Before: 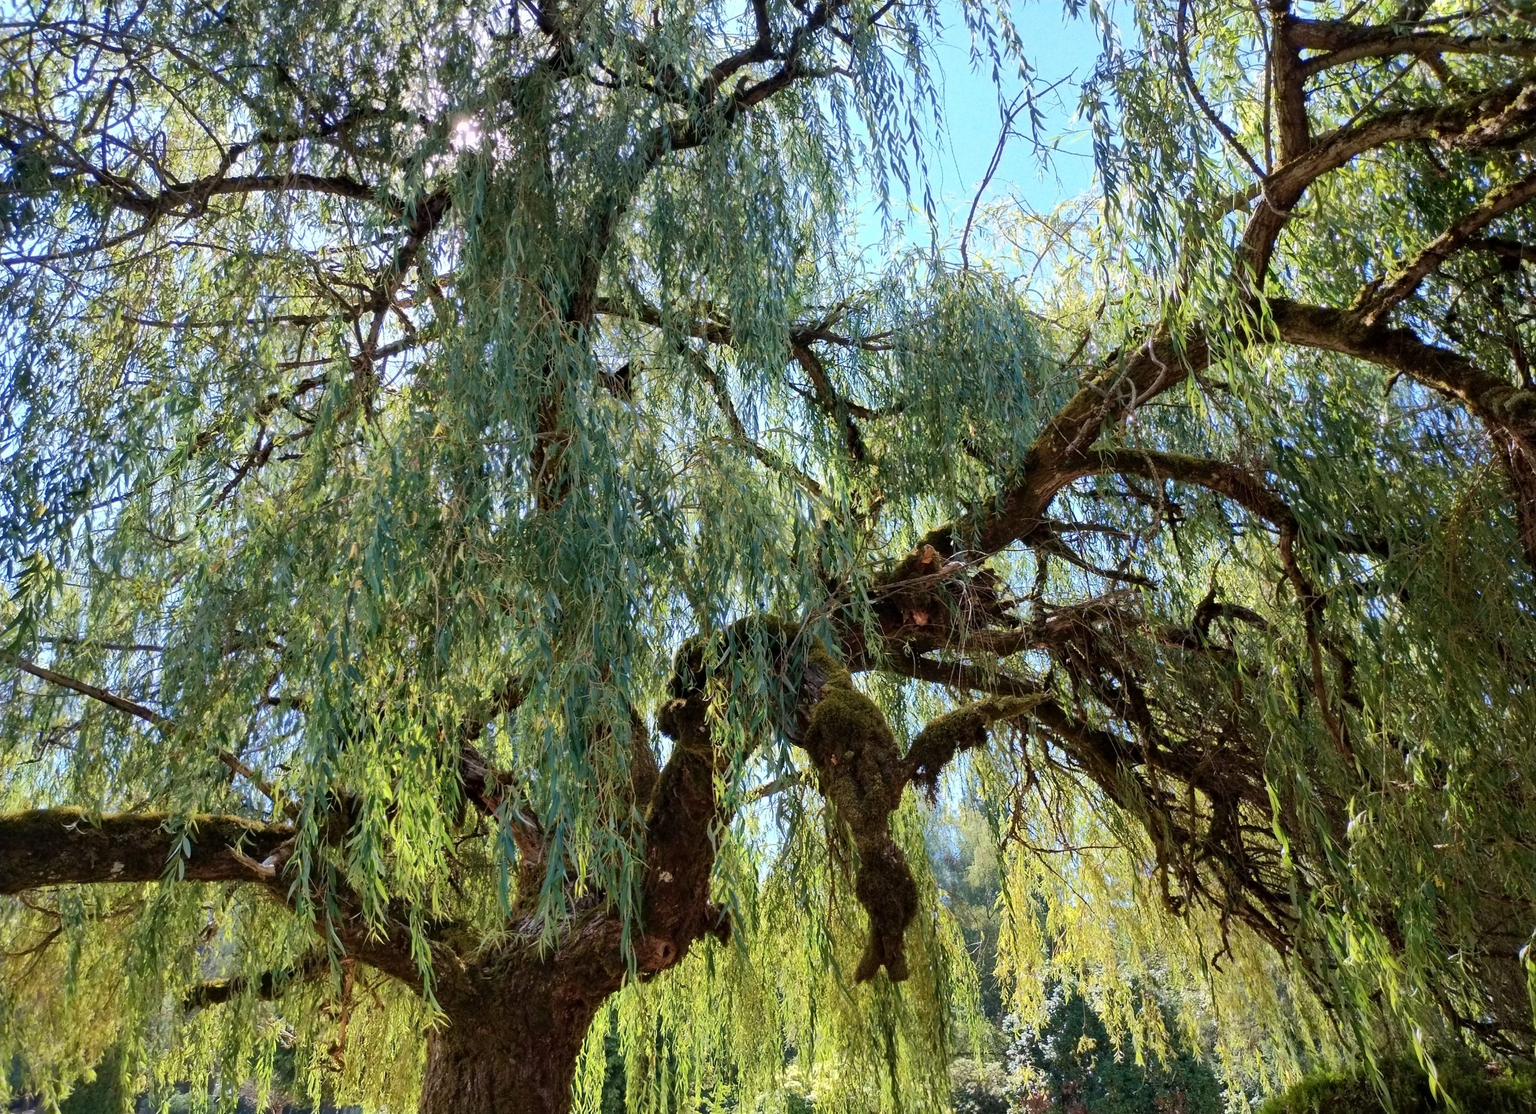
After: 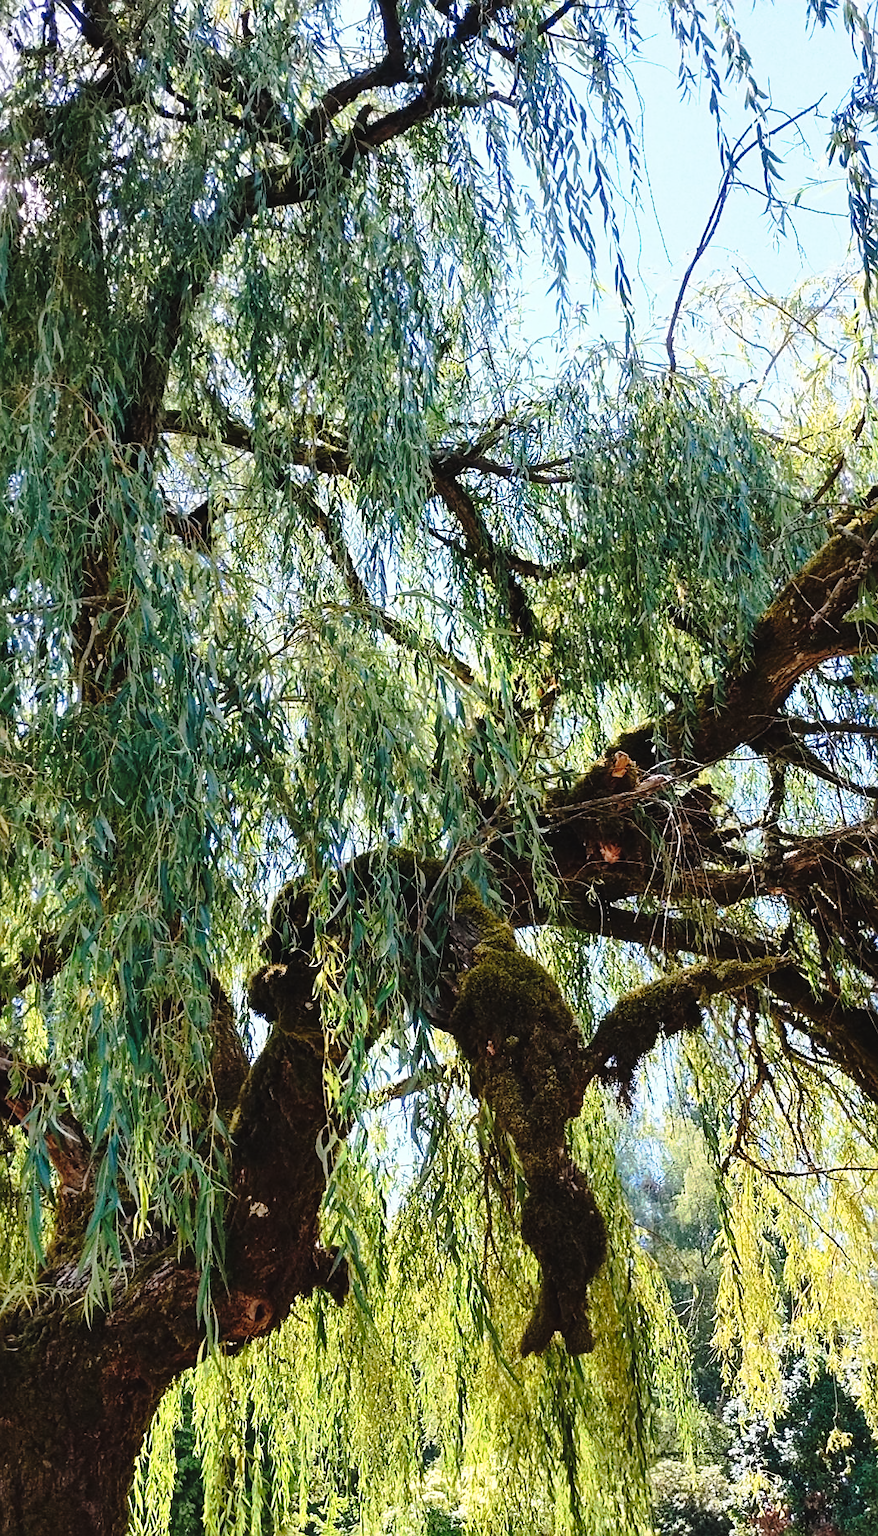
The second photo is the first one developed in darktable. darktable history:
sharpen: on, module defaults
crop: left 31.151%, right 27.382%
tone curve: curves: ch0 [(0, 0.039) (0.194, 0.159) (0.469, 0.544) (0.693, 0.77) (0.751, 0.871) (1, 1)]; ch1 [(0, 0) (0.508, 0.506) (0.547, 0.563) (0.592, 0.631) (0.715, 0.706) (1, 1)]; ch2 [(0, 0) (0.243, 0.175) (0.362, 0.301) (0.492, 0.515) (0.544, 0.557) (0.595, 0.612) (0.631, 0.641) (1, 1)], preserve colors none
